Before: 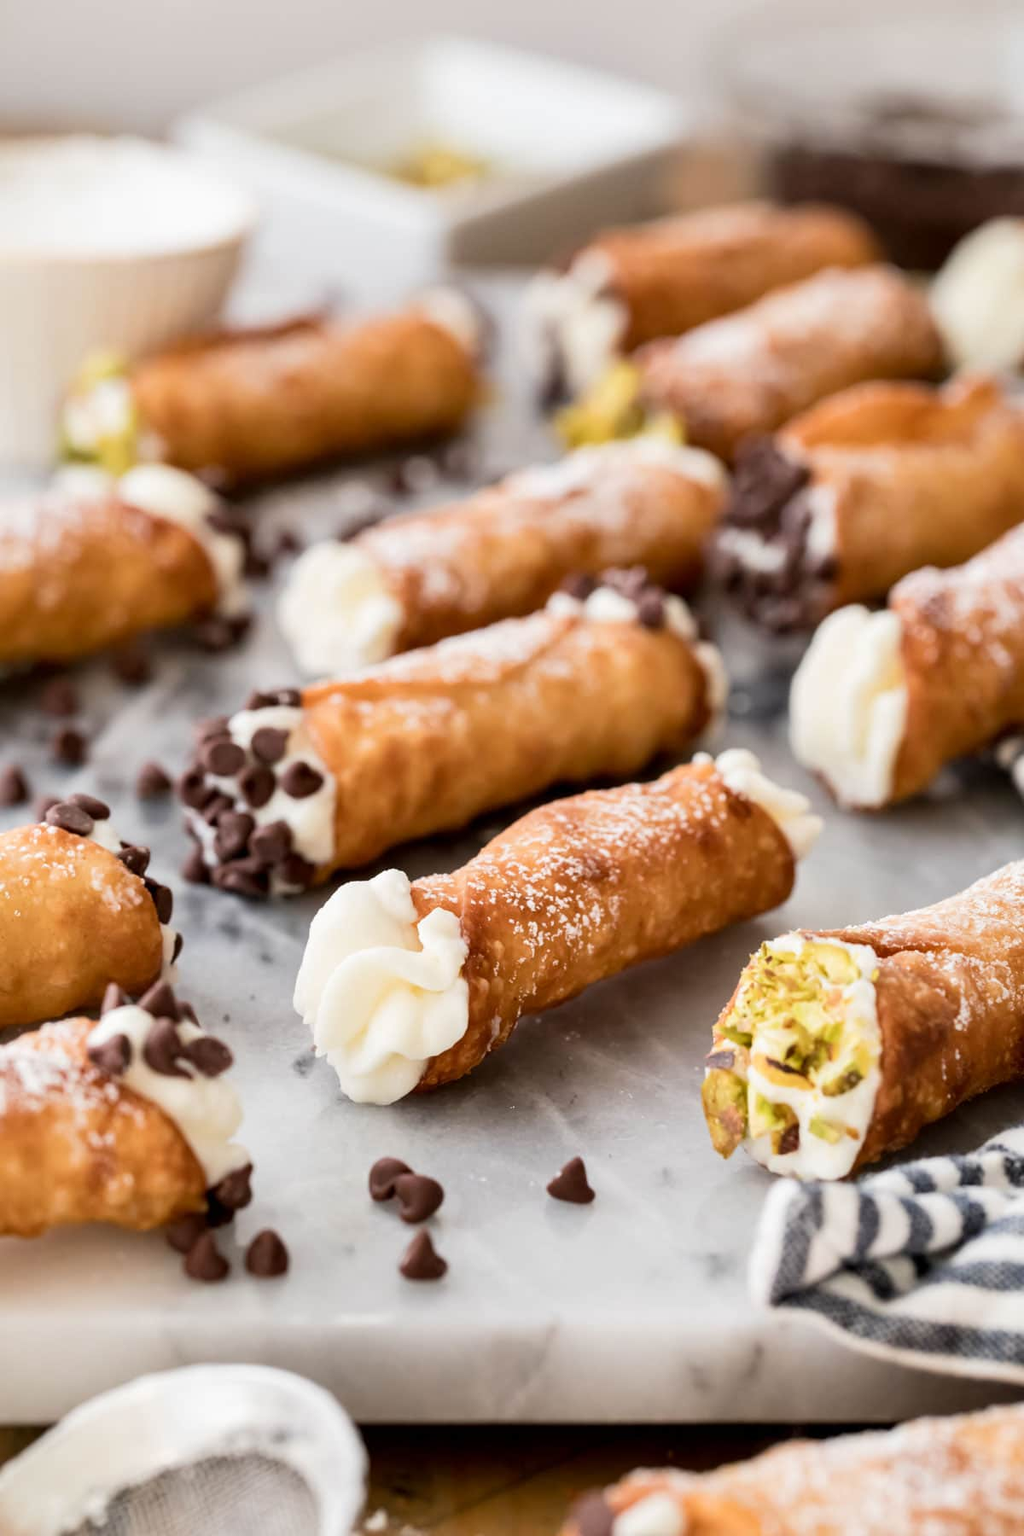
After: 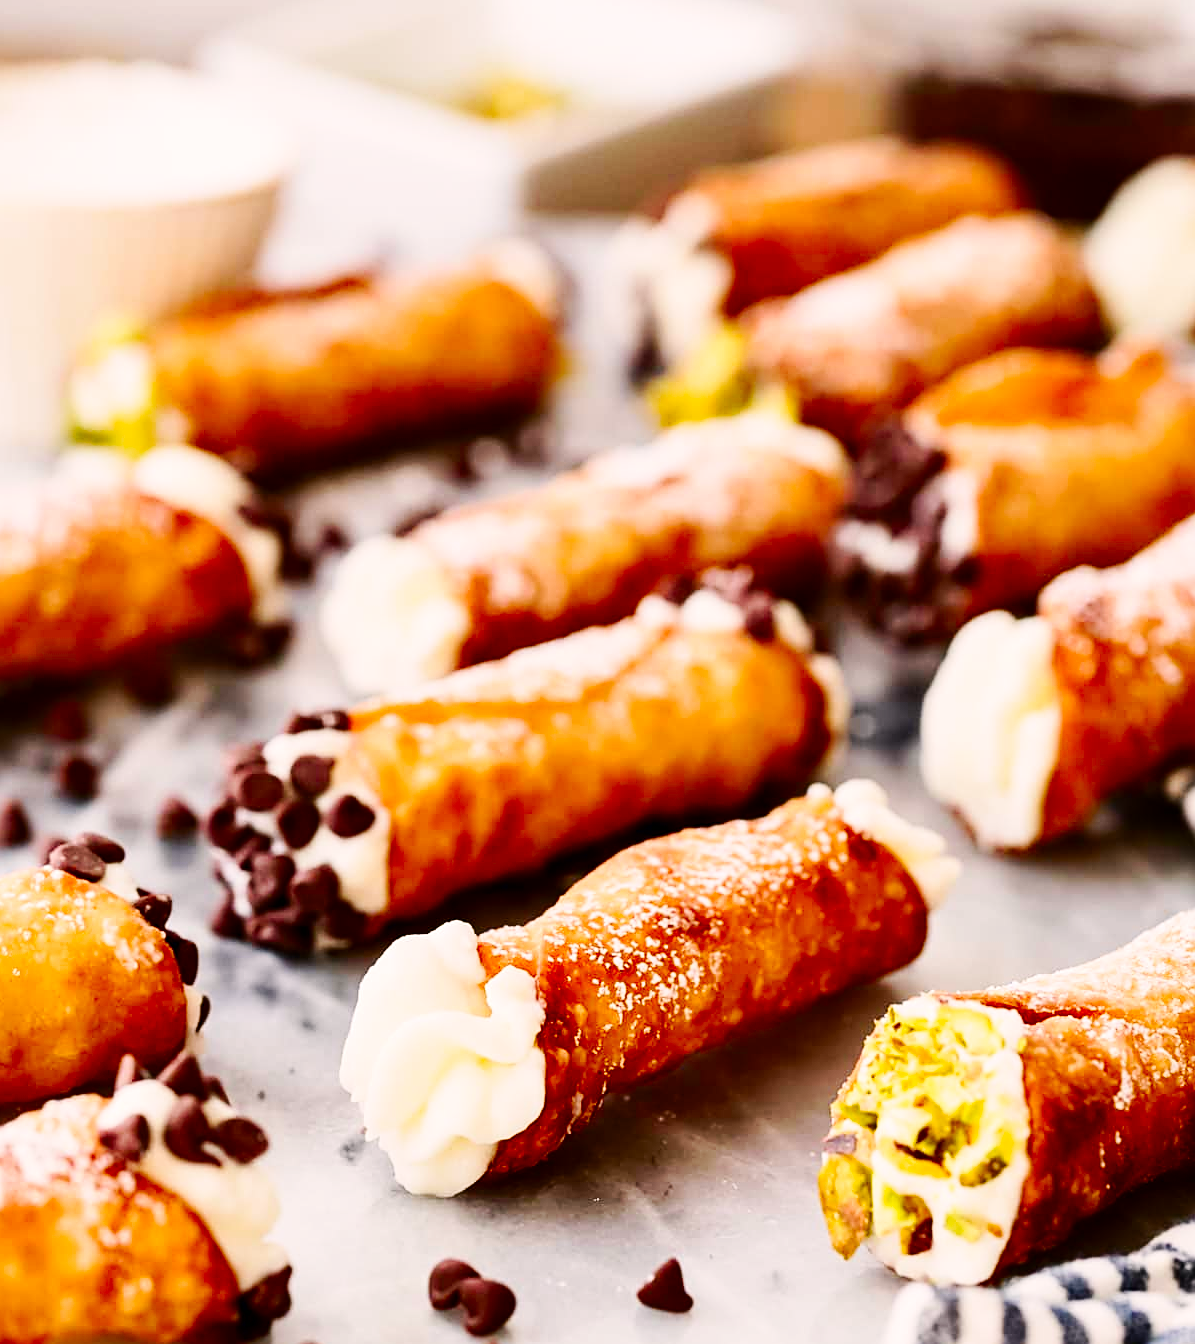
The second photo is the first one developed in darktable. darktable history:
contrast brightness saturation: contrast 0.12, brightness -0.12, saturation 0.2
color correction: highlights a* 3.22, highlights b* 1.93, saturation 1.19
crop: left 0.387%, top 5.469%, bottom 19.809%
sharpen: on, module defaults
base curve: curves: ch0 [(0, 0) (0.032, 0.025) (0.121, 0.166) (0.206, 0.329) (0.605, 0.79) (1, 1)], preserve colors none
